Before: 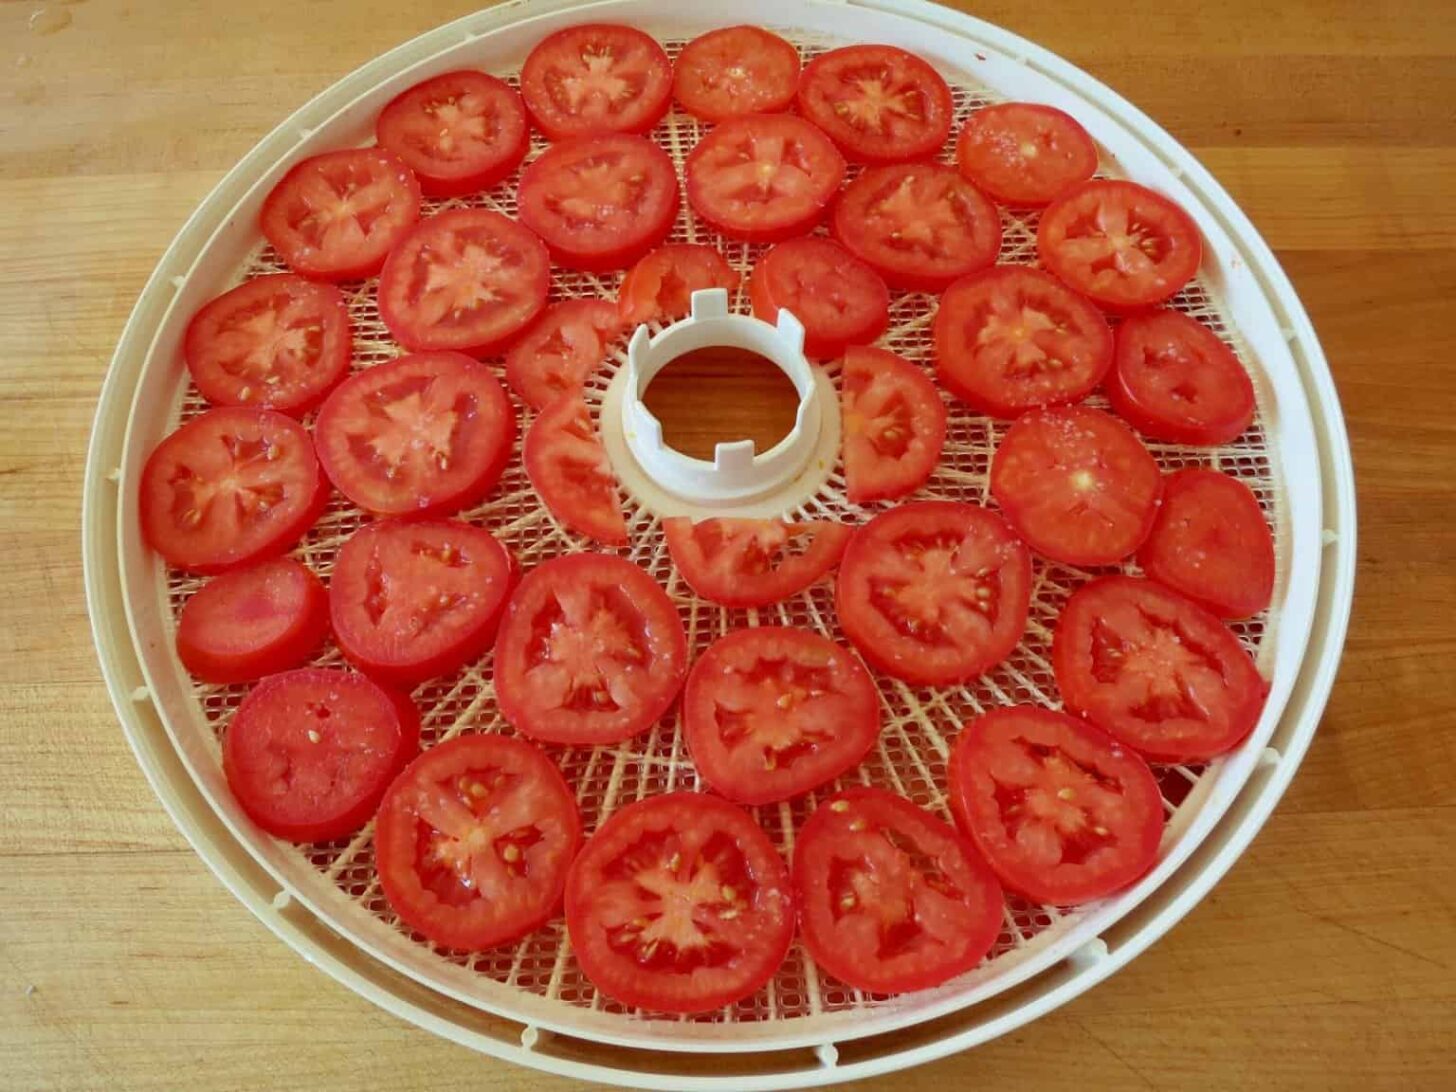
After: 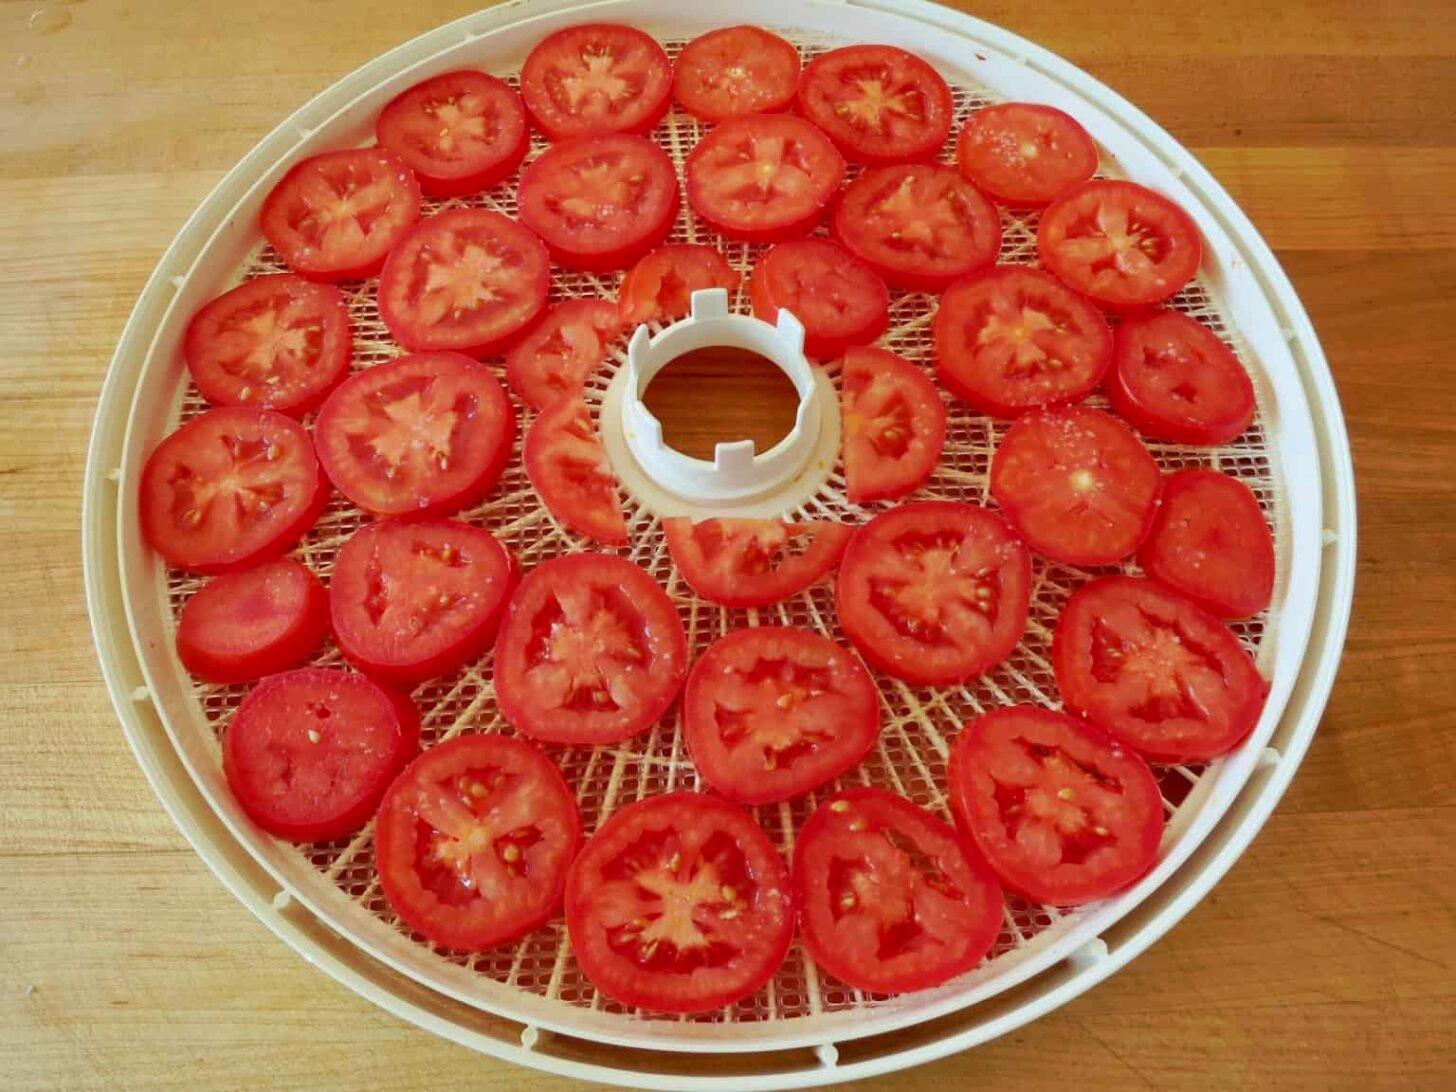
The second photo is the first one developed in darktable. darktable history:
tone curve: curves: ch0 [(0, 0) (0.003, 0.003) (0.011, 0.011) (0.025, 0.025) (0.044, 0.044) (0.069, 0.069) (0.1, 0.099) (0.136, 0.135) (0.177, 0.177) (0.224, 0.224) (0.277, 0.276) (0.335, 0.334) (0.399, 0.398) (0.468, 0.467) (0.543, 0.565) (0.623, 0.641) (0.709, 0.723) (0.801, 0.81) (0.898, 0.902) (1, 1)], preserve colors none
